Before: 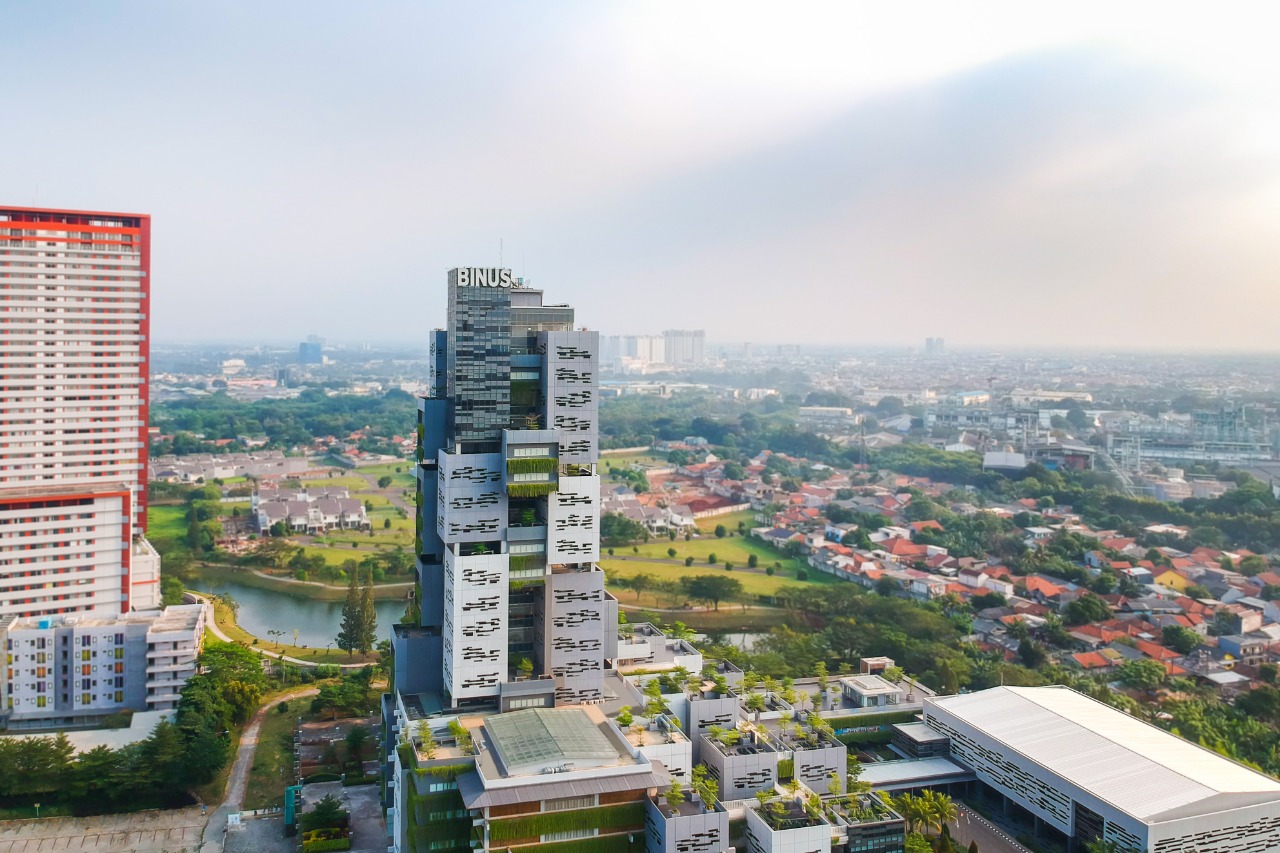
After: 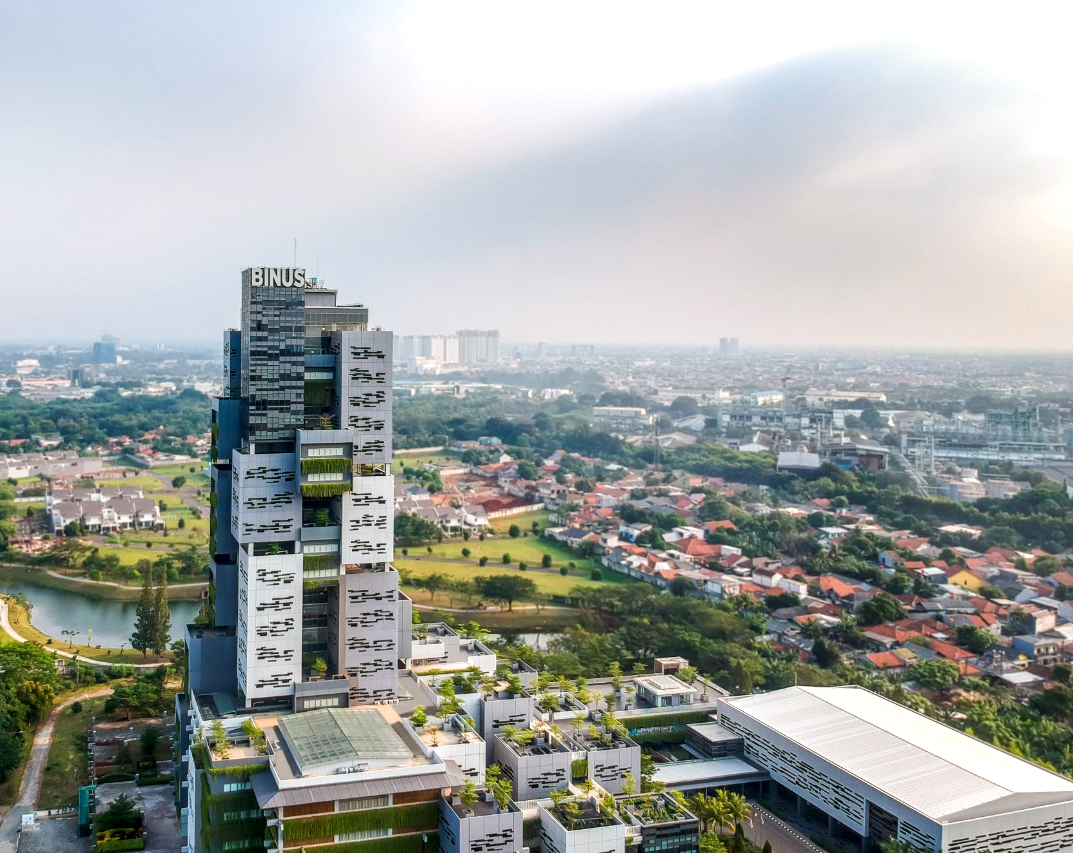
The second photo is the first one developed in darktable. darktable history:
crop: left 16.145%
local contrast: detail 150%
